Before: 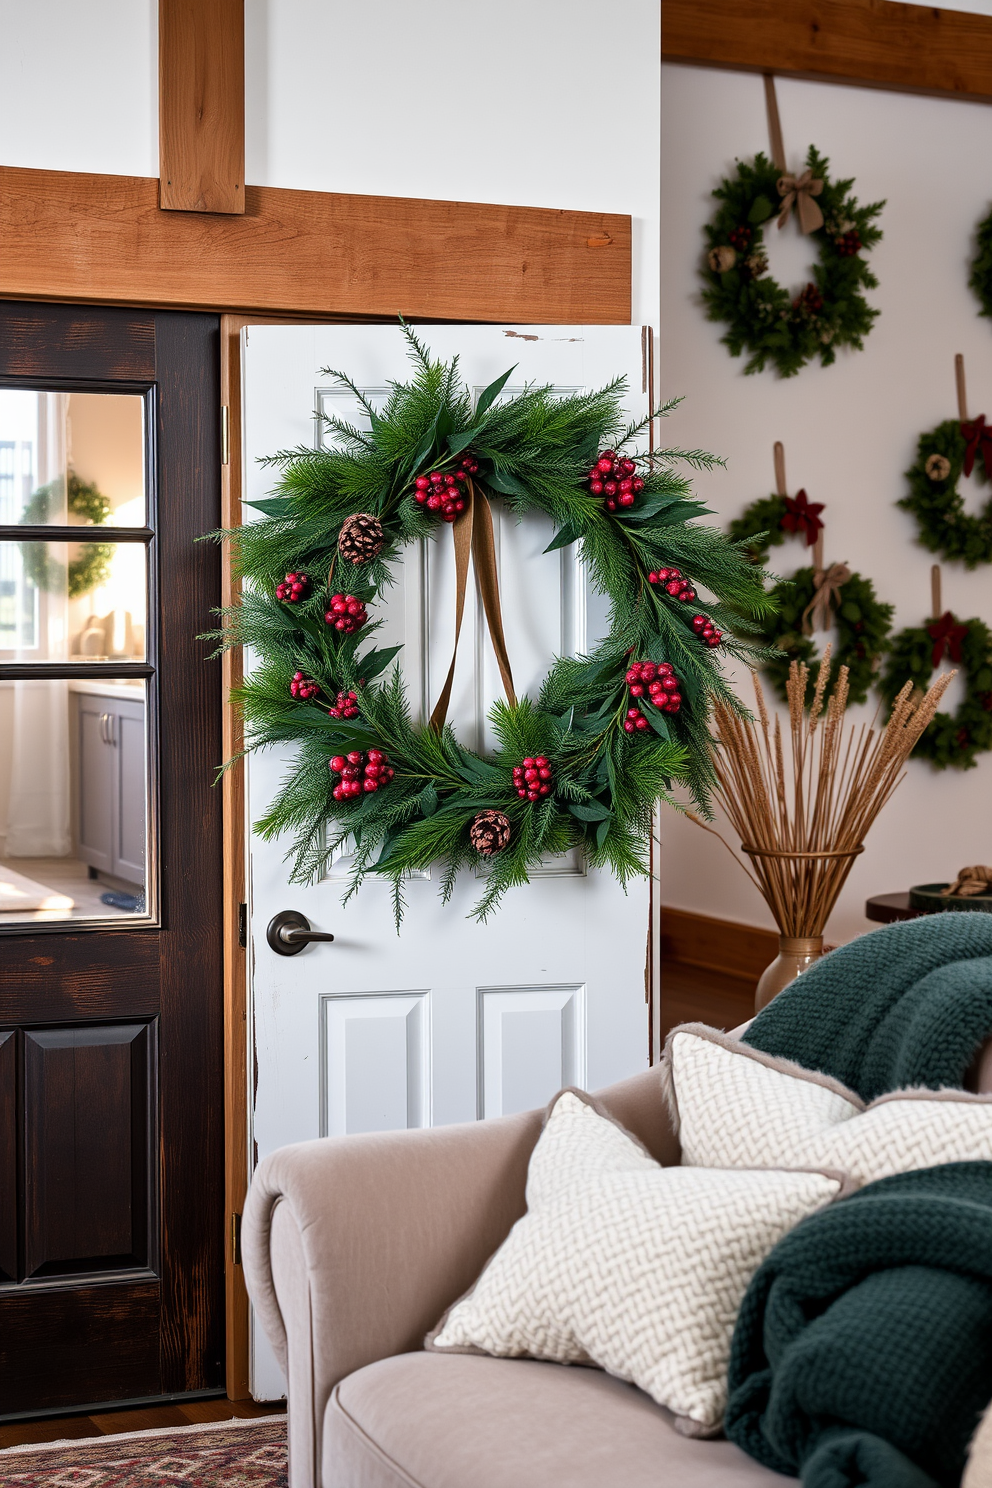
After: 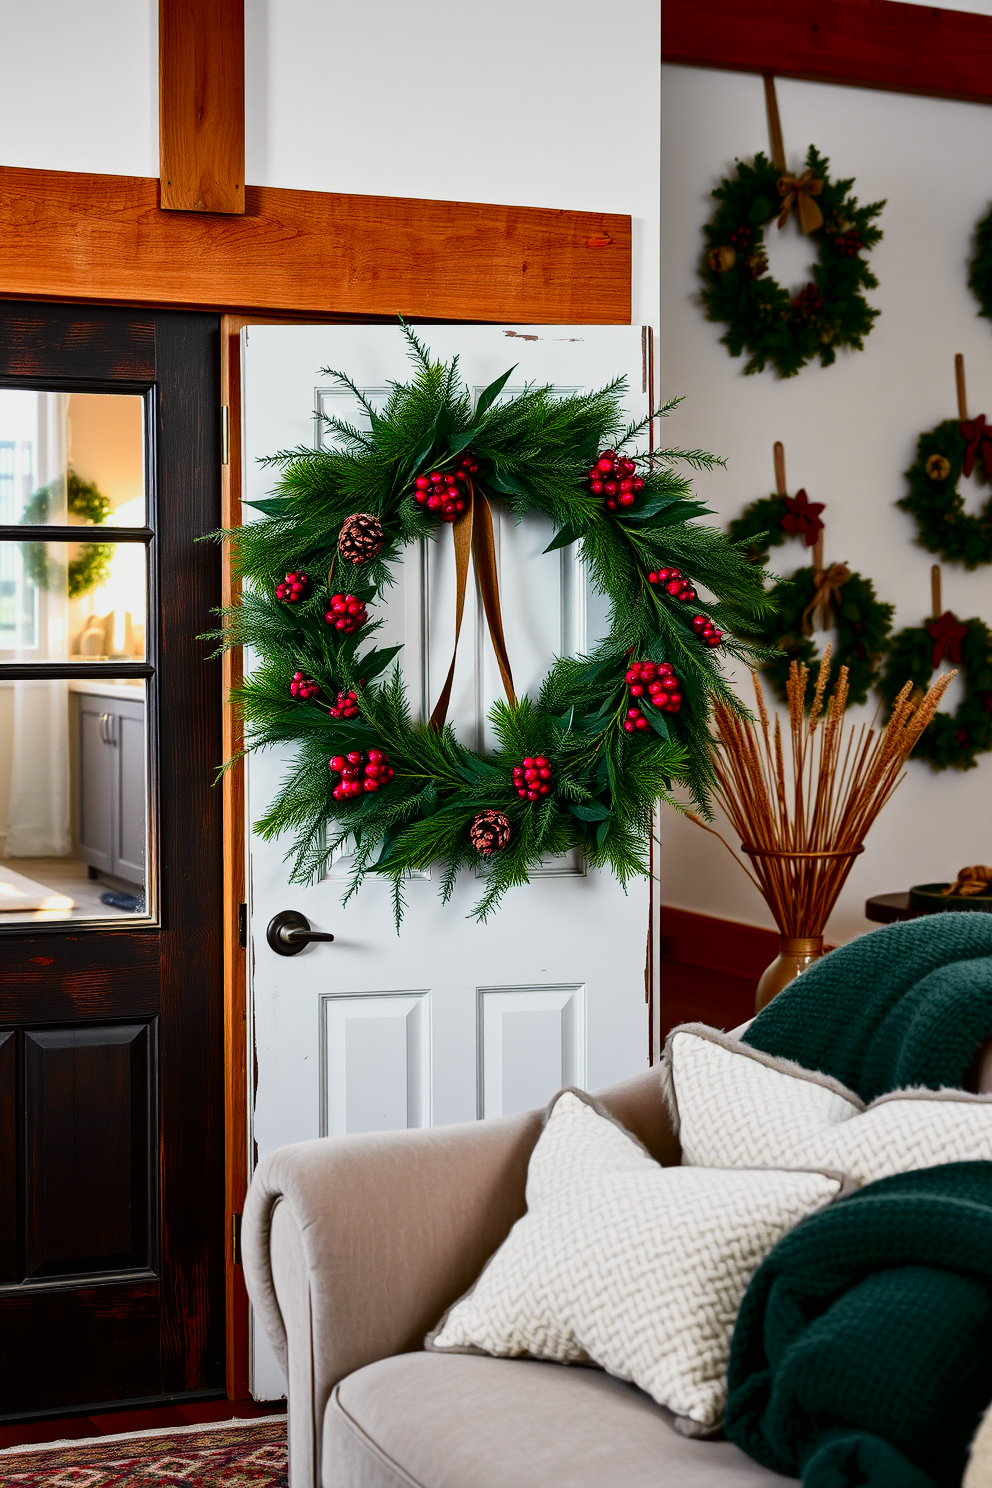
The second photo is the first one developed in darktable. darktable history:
contrast brightness saturation: brightness -0.25, saturation 0.2
tone curve: curves: ch0 [(0, 0.005) (0.103, 0.097) (0.18, 0.207) (0.384, 0.465) (0.491, 0.585) (0.629, 0.726) (0.84, 0.866) (1, 0.947)]; ch1 [(0, 0) (0.172, 0.123) (0.324, 0.253) (0.396, 0.388) (0.478, 0.461) (0.499, 0.497) (0.532, 0.515) (0.57, 0.584) (0.635, 0.675) (0.805, 0.892) (1, 1)]; ch2 [(0, 0) (0.411, 0.424) (0.496, 0.501) (0.515, 0.507) (0.553, 0.562) (0.604, 0.642) (0.708, 0.768) (0.839, 0.916) (1, 1)], color space Lab, independent channels, preserve colors none
